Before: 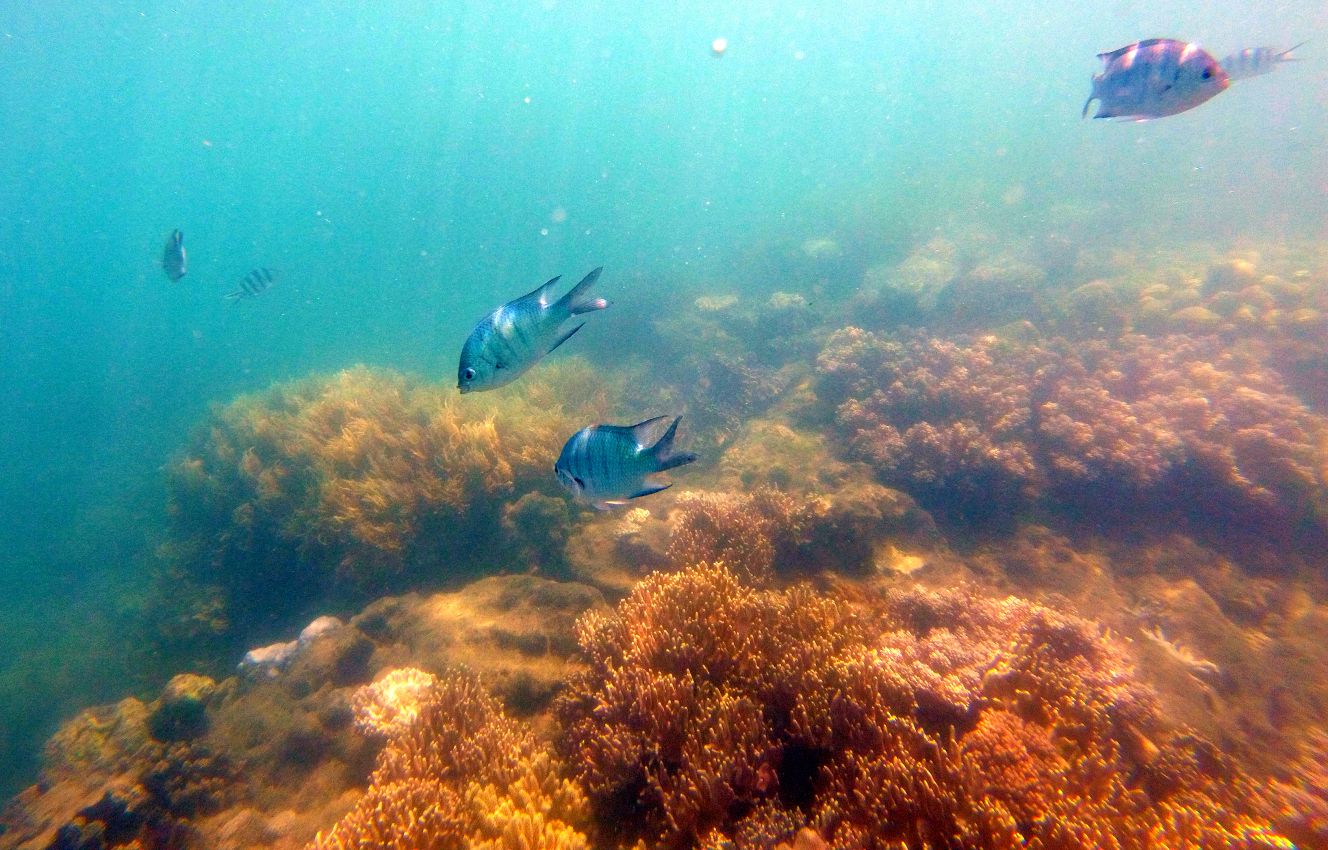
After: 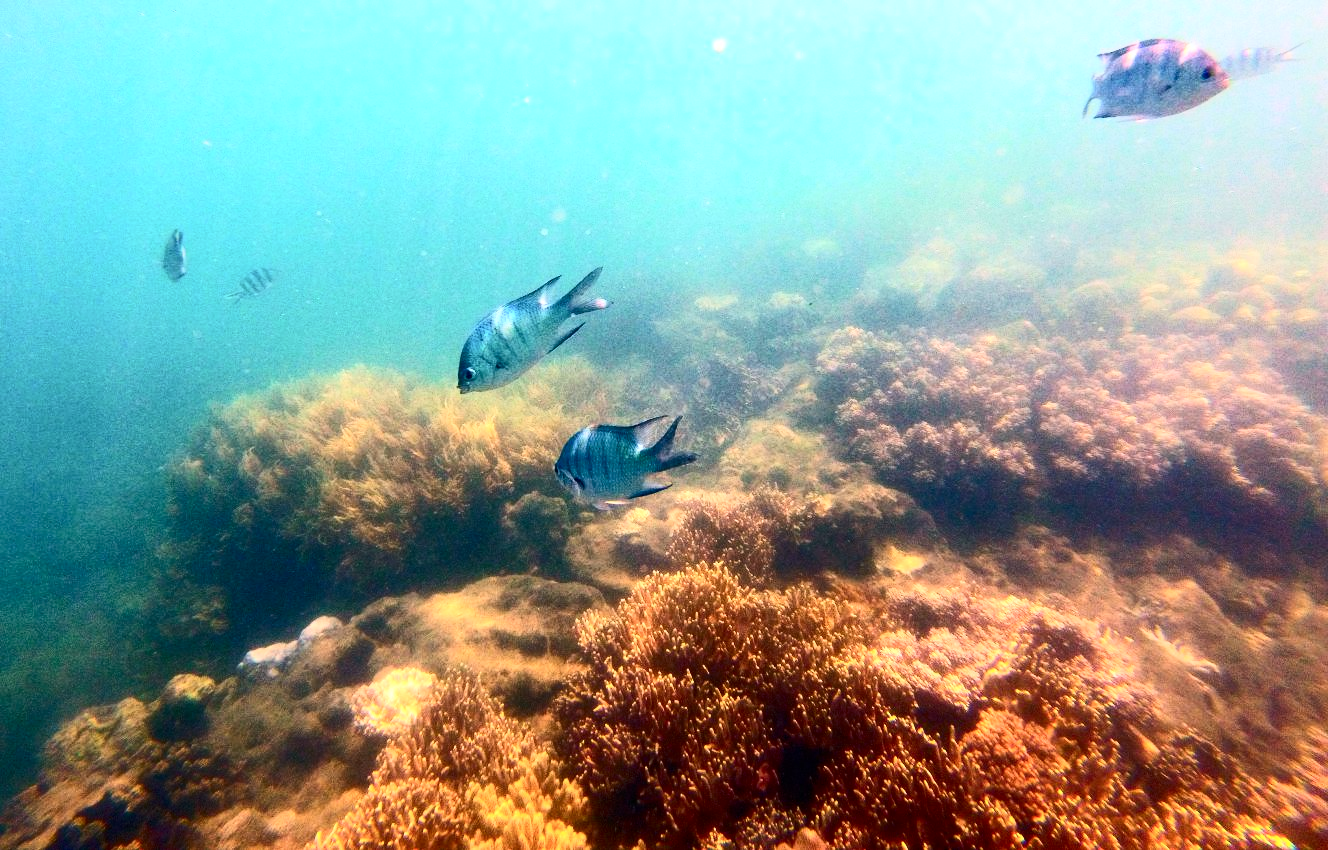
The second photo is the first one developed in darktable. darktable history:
contrast brightness saturation: contrast 0.39, brightness 0.1
